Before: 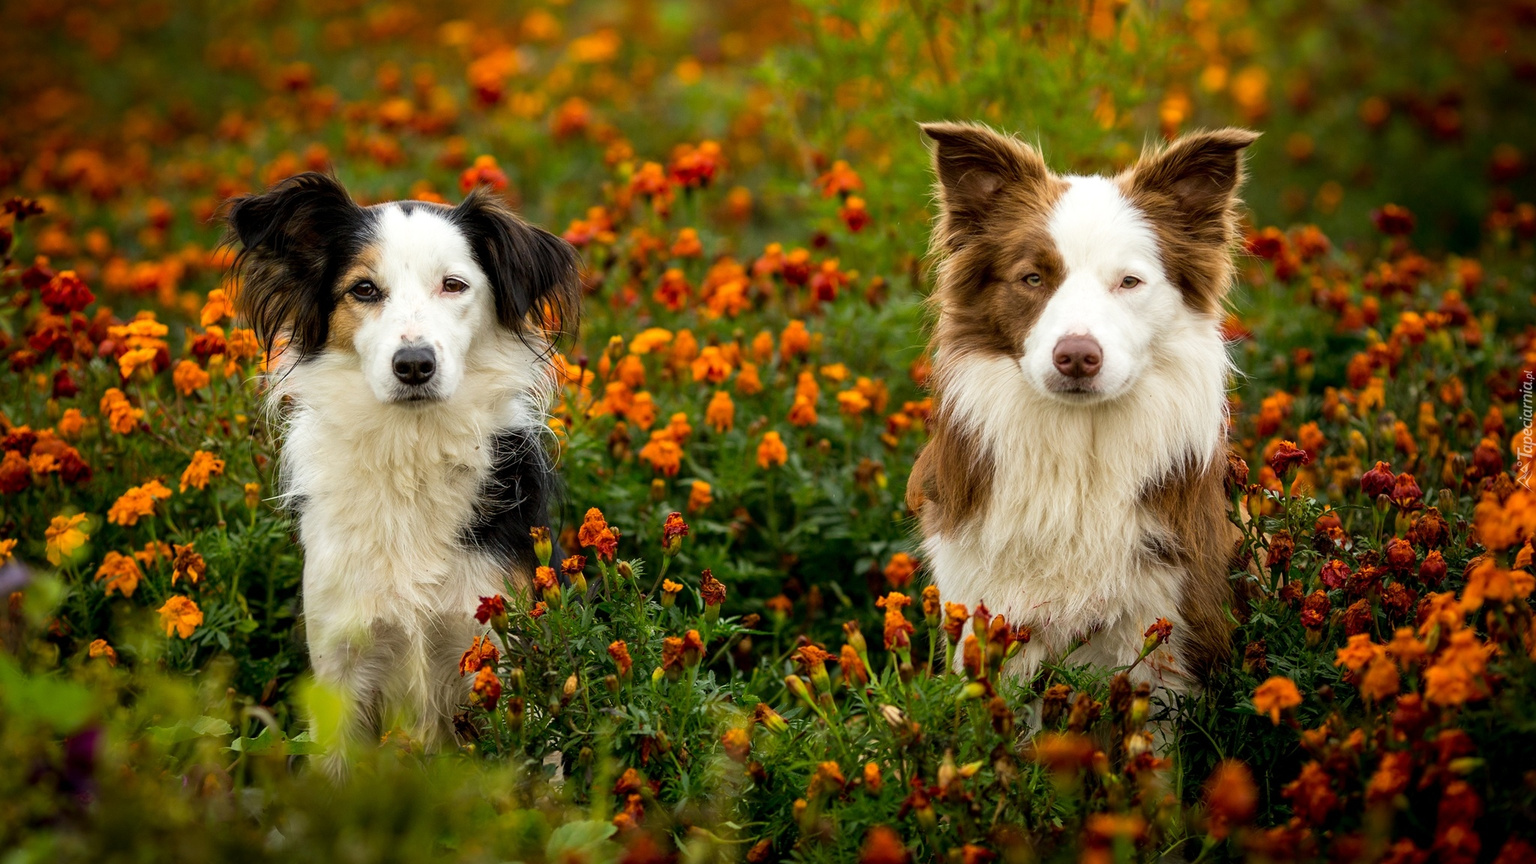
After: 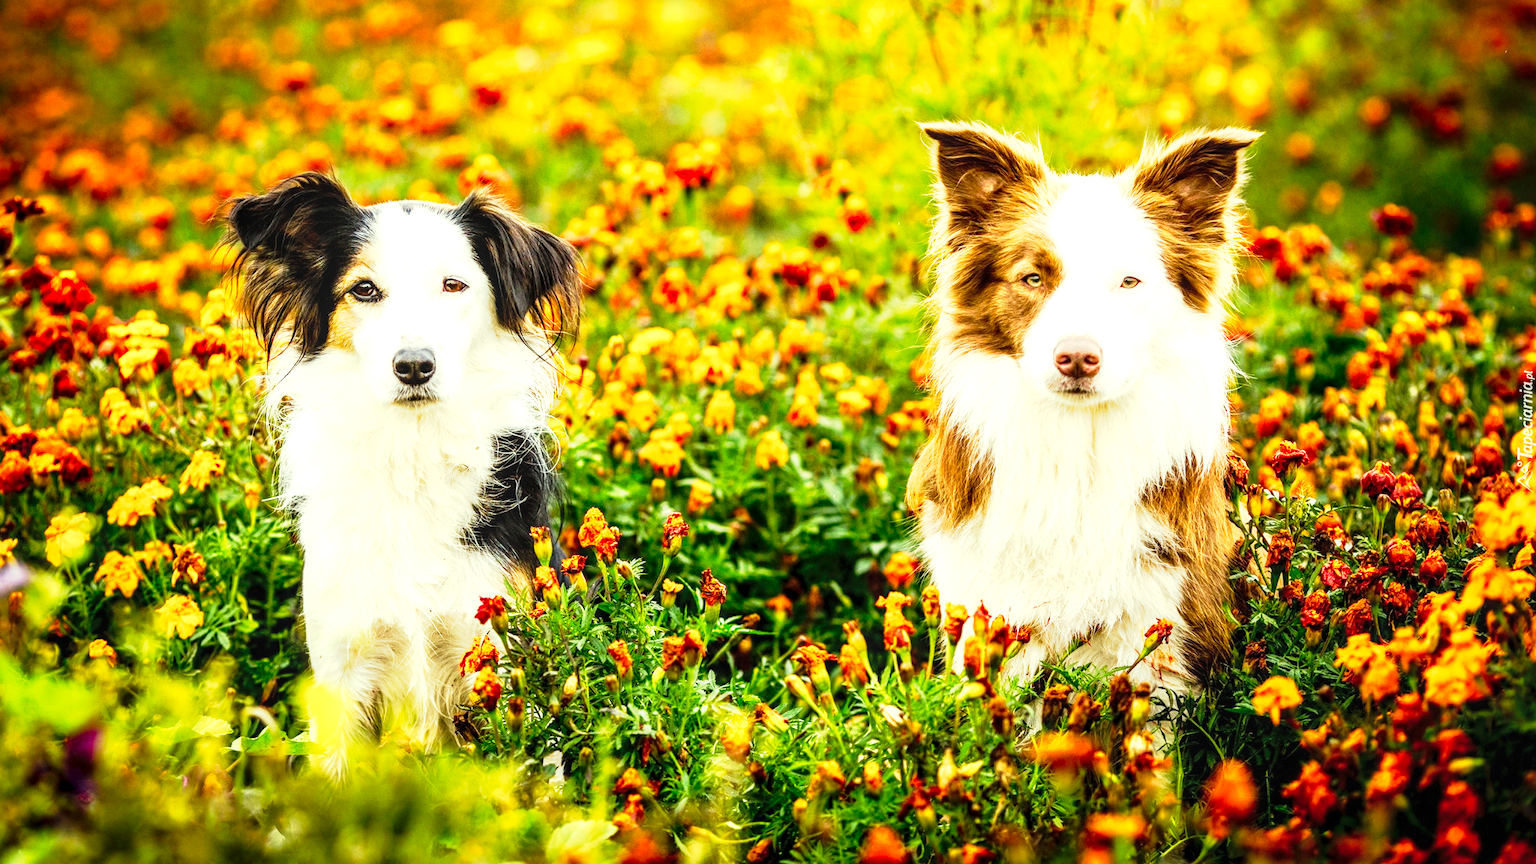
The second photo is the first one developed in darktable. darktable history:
tone curve: curves: ch0 [(0, 0) (0.046, 0.031) (0.163, 0.114) (0.391, 0.432) (0.488, 0.561) (0.695, 0.839) (0.785, 0.904) (1, 0.965)]; ch1 [(0, 0) (0.248, 0.252) (0.427, 0.412) (0.482, 0.462) (0.499, 0.499) (0.518, 0.518) (0.535, 0.577) (0.585, 0.623) (0.679, 0.743) (0.788, 0.809) (1, 1)]; ch2 [(0, 0) (0.313, 0.262) (0.427, 0.417) (0.473, 0.47) (0.503, 0.503) (0.523, 0.515) (0.557, 0.596) (0.598, 0.646) (0.708, 0.771) (1, 1)], preserve colors none
exposure: black level correction 0, exposure 1.743 EV, compensate highlight preservation false
tone equalizer: edges refinement/feathering 500, mask exposure compensation -1.57 EV, preserve details no
color correction: highlights a* -4.37, highlights b* 7.32
local contrast: on, module defaults
